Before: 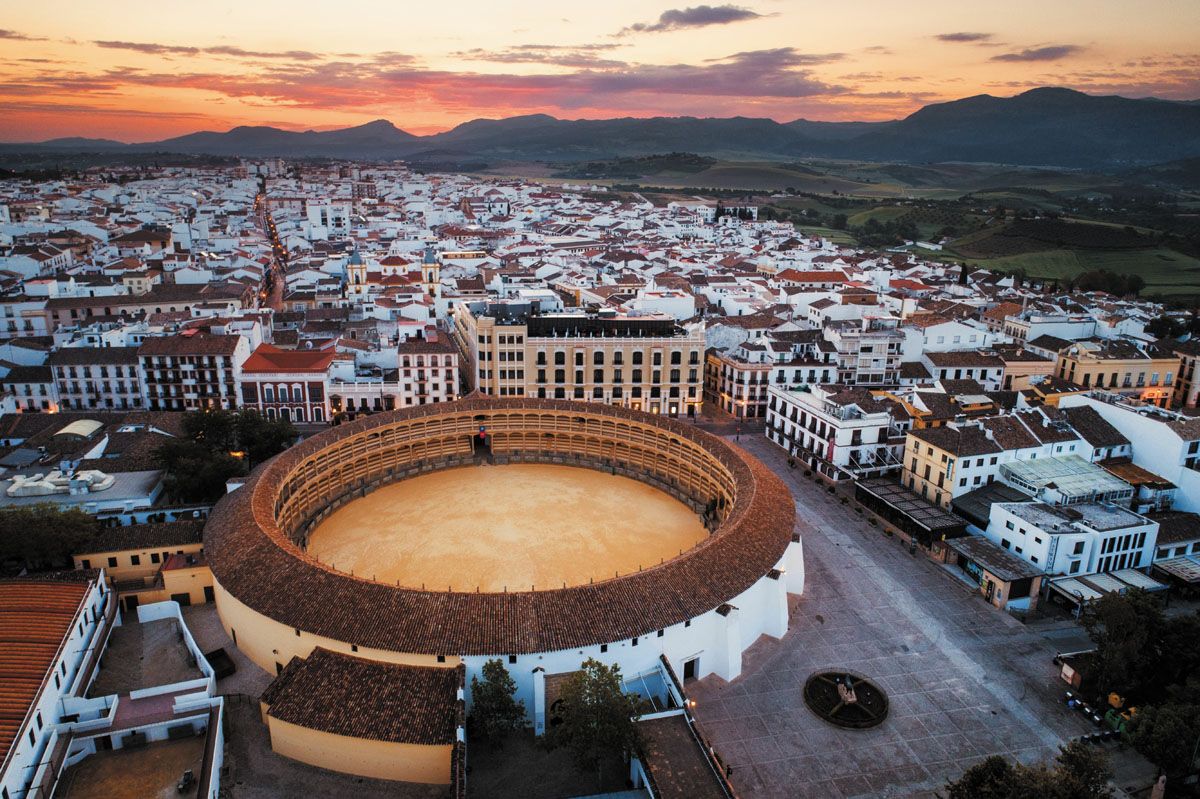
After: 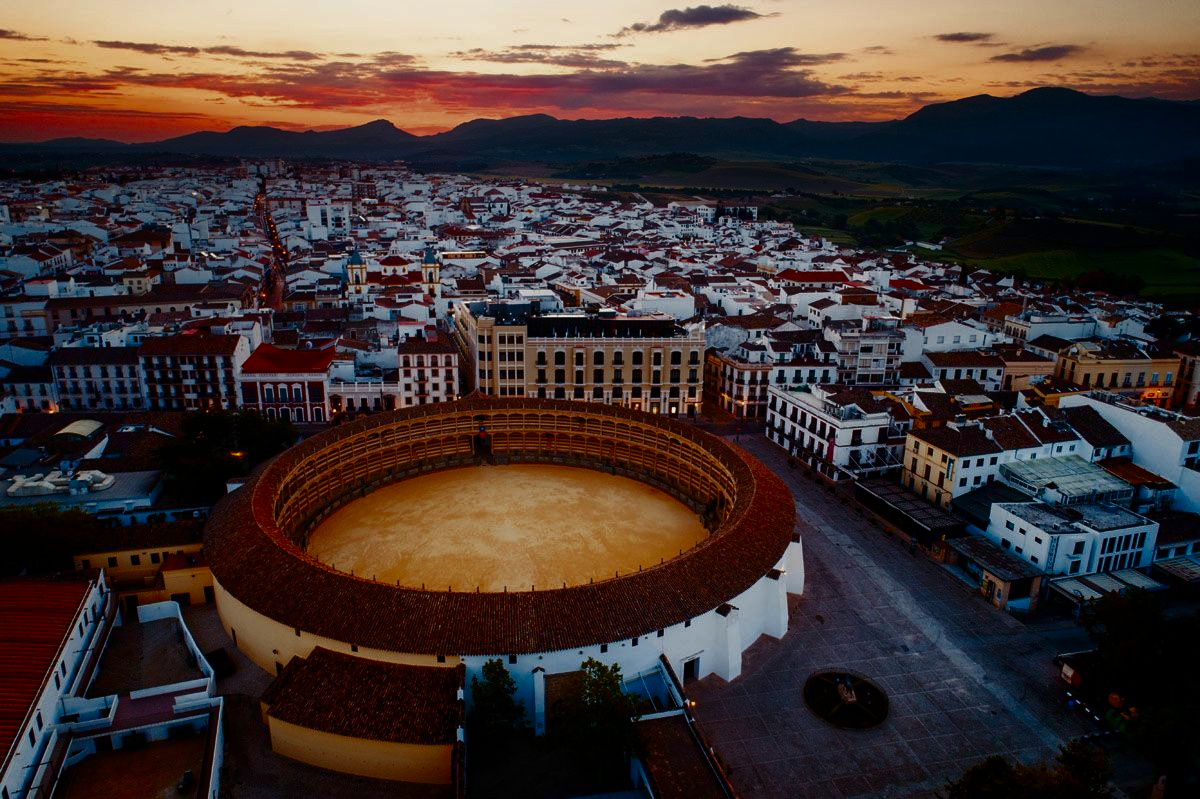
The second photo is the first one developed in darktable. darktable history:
contrast equalizer: y [[0.586, 0.584, 0.576, 0.565, 0.552, 0.539], [0.5 ×6], [0.97, 0.959, 0.919, 0.859, 0.789, 0.717], [0 ×6], [0 ×6]], mix -0.287
contrast brightness saturation: contrast 0.094, brightness -0.586, saturation 0.167
